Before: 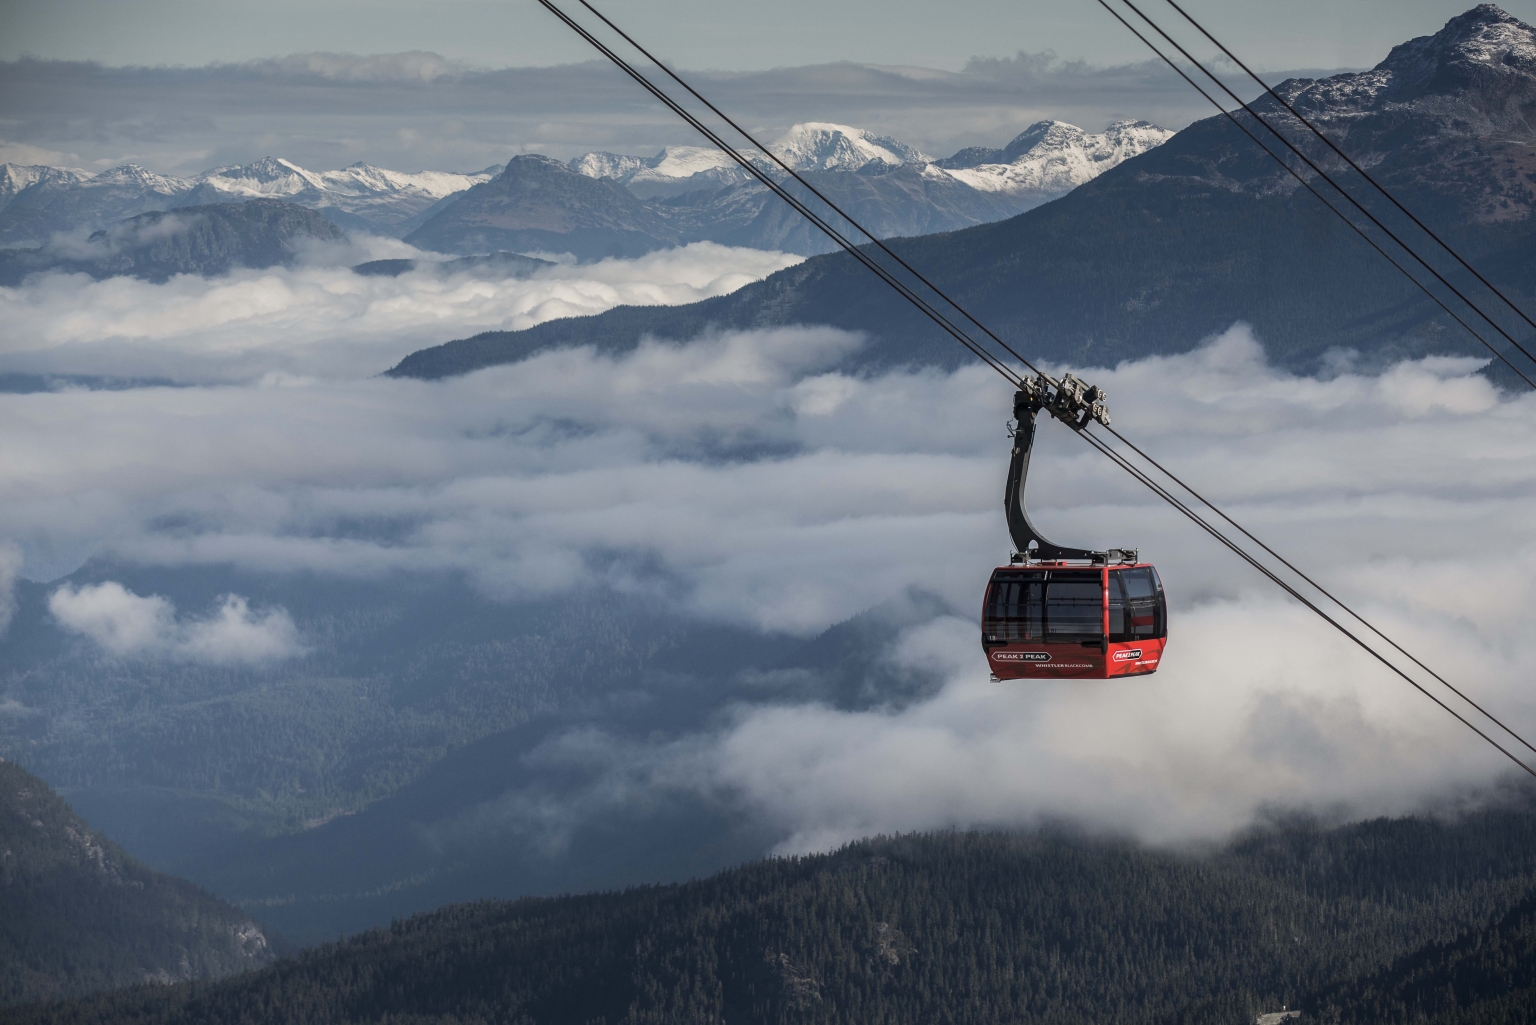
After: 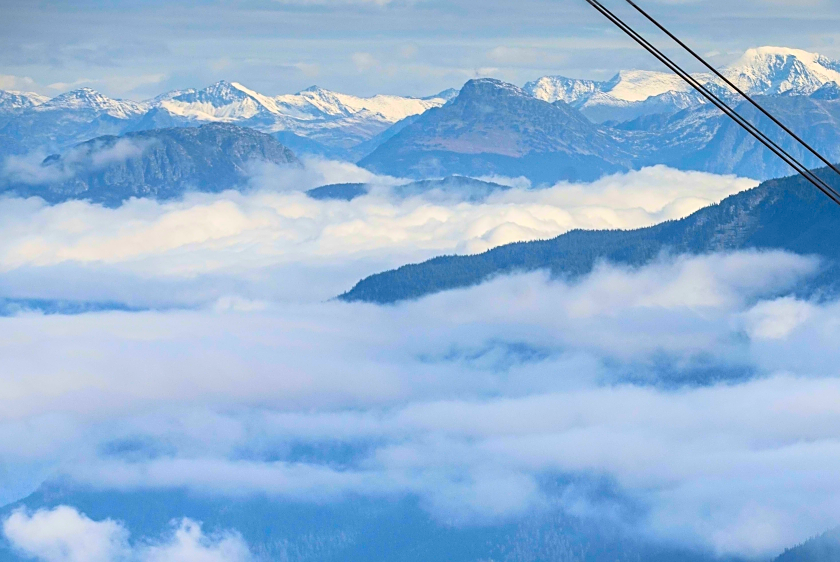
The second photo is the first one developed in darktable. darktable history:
exposure: exposure 0.2 EV, compensate highlight preservation false
contrast brightness saturation: contrast 0.2, brightness 0.2, saturation 0.8
color balance rgb: perceptual saturation grading › global saturation 25%, global vibrance 20%
crop and rotate: left 3.047%, top 7.509%, right 42.236%, bottom 37.598%
sharpen: on, module defaults
